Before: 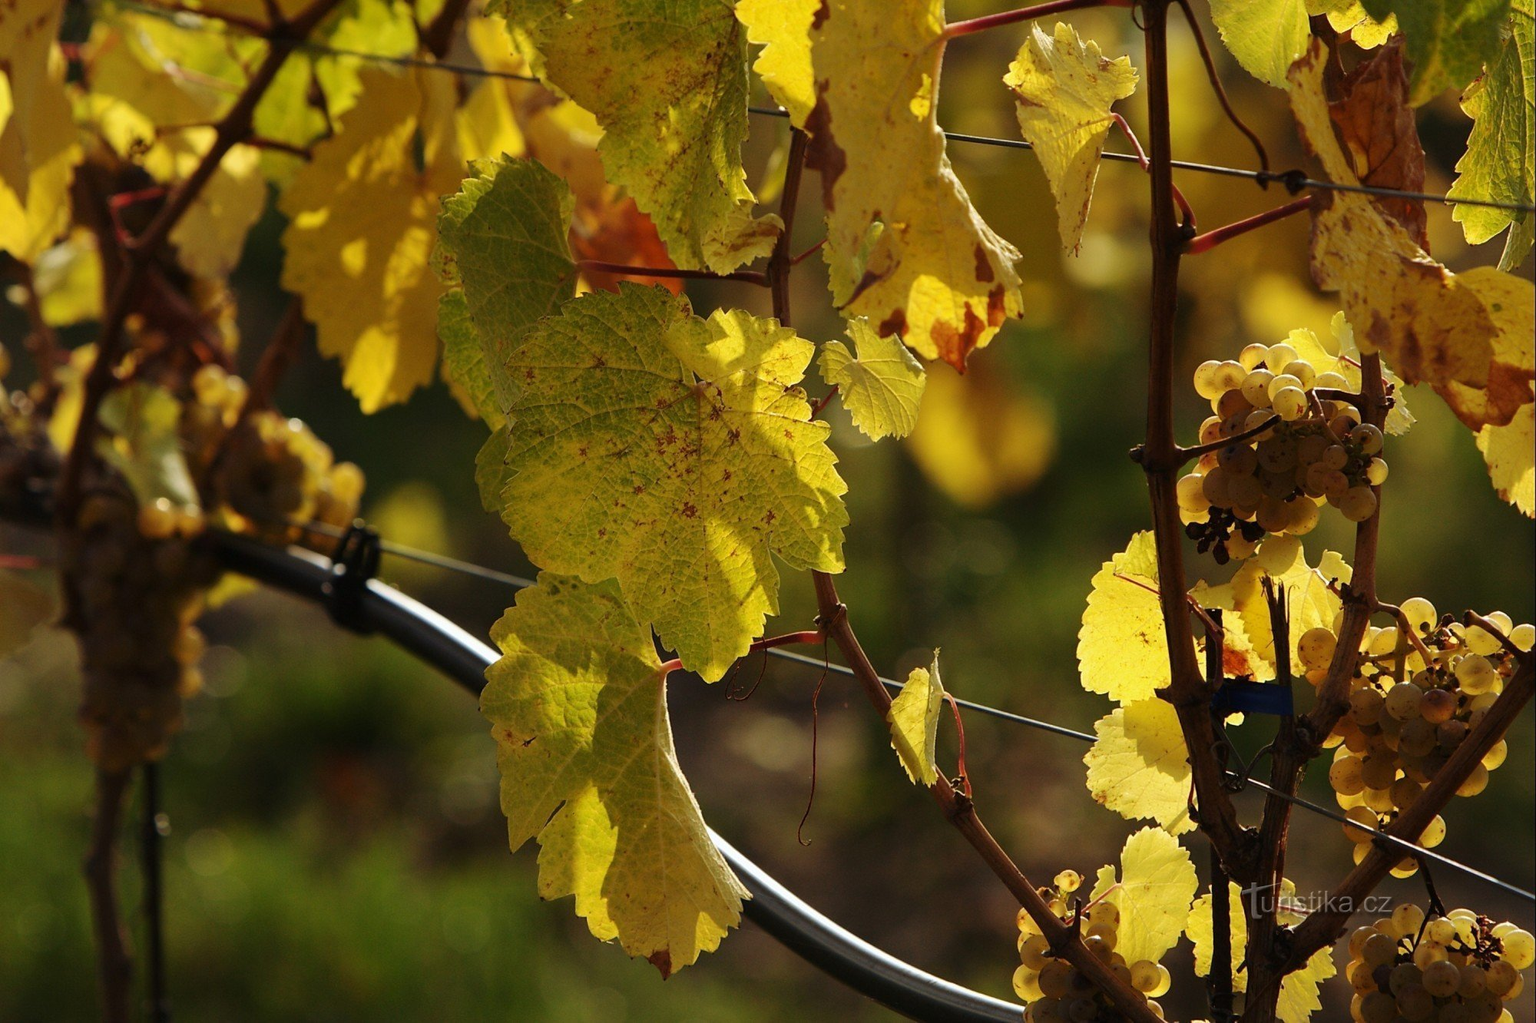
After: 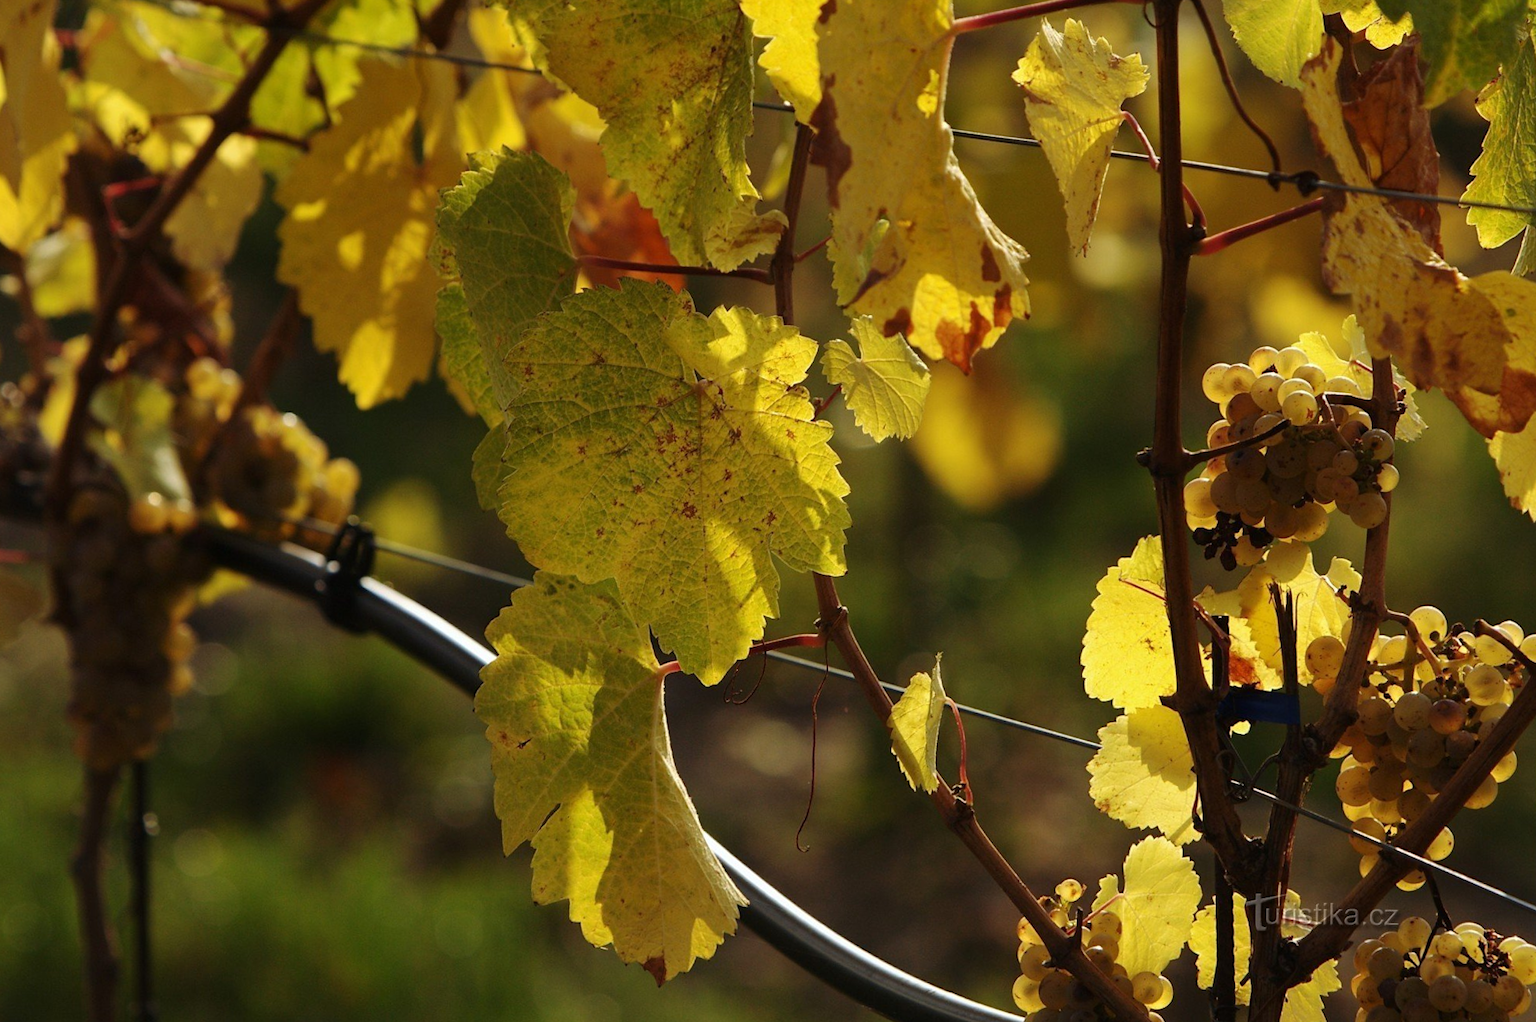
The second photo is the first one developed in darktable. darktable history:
tone equalizer: smoothing diameter 24.85%, edges refinement/feathering 14.96, preserve details guided filter
crop and rotate: angle -0.565°
